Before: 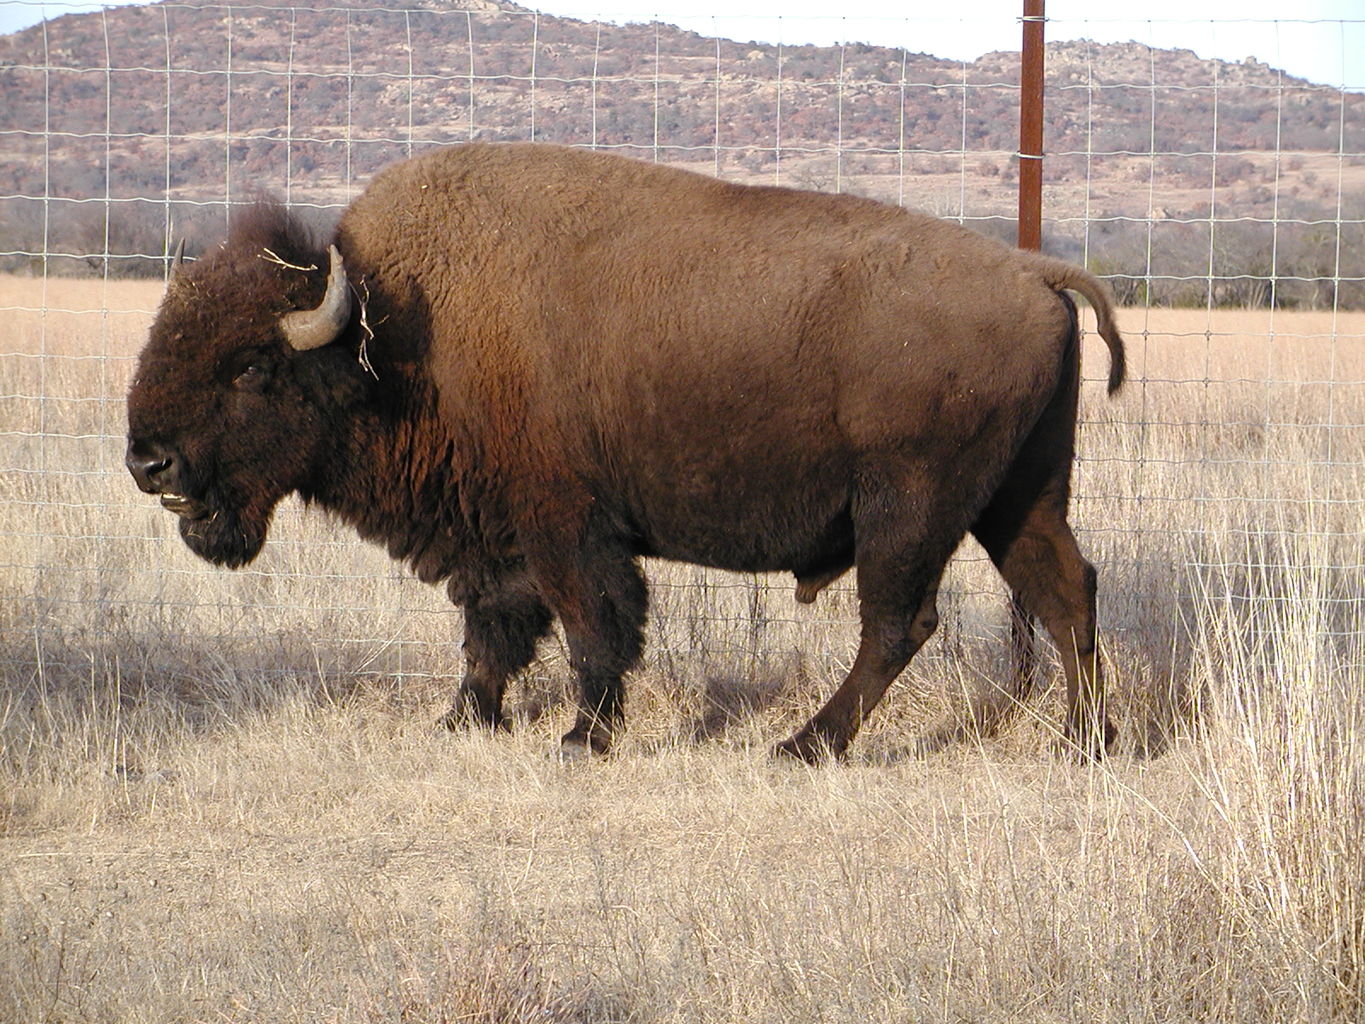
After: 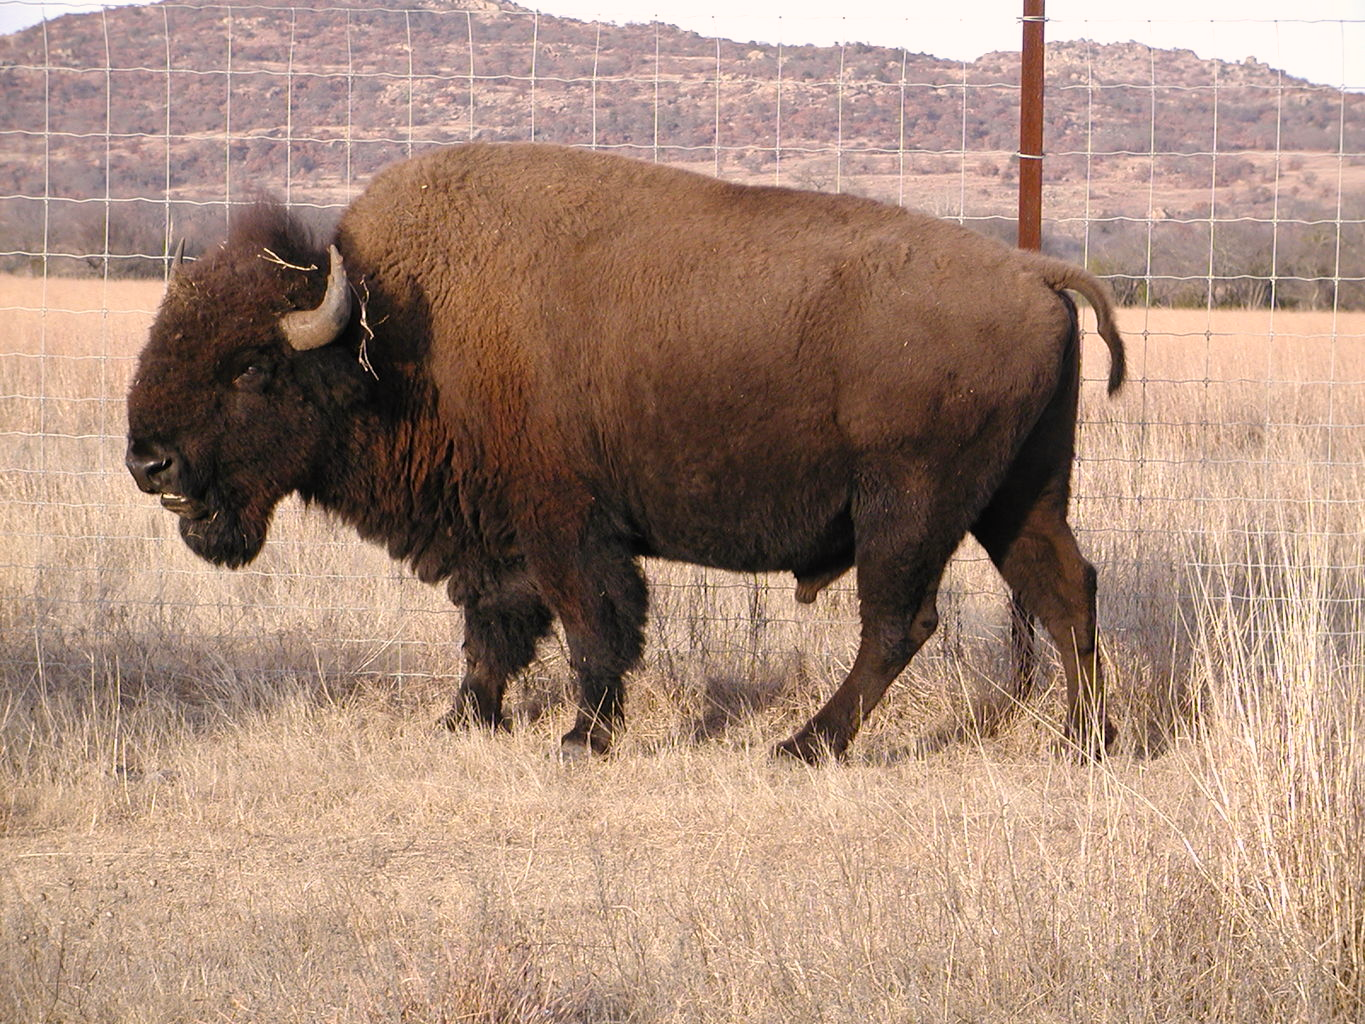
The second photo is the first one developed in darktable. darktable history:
color correction: highlights a* 6.96, highlights b* 4.3
